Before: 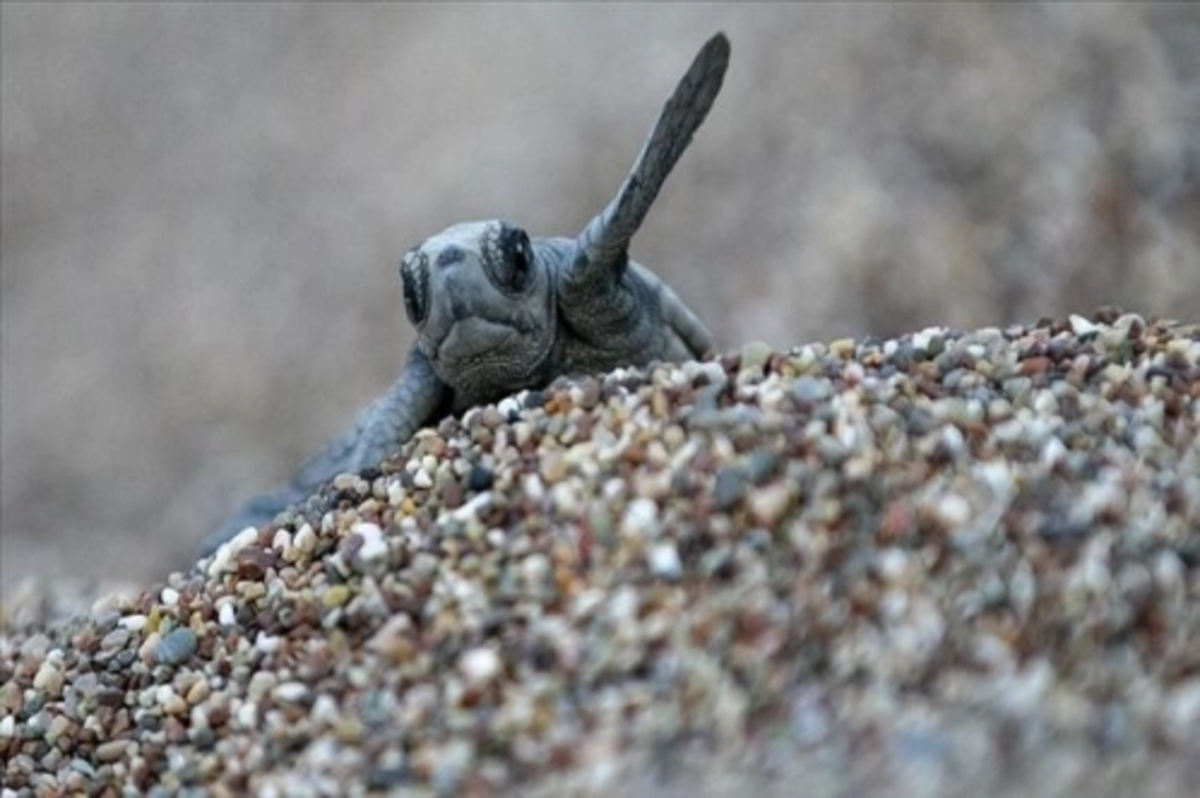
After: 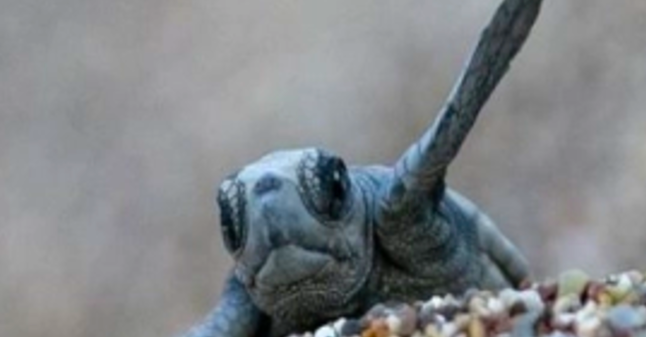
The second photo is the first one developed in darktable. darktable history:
crop: left 15.306%, top 9.065%, right 30.789%, bottom 48.638%
color balance rgb: linear chroma grading › global chroma 10%, perceptual saturation grading › global saturation 30%, global vibrance 10%
